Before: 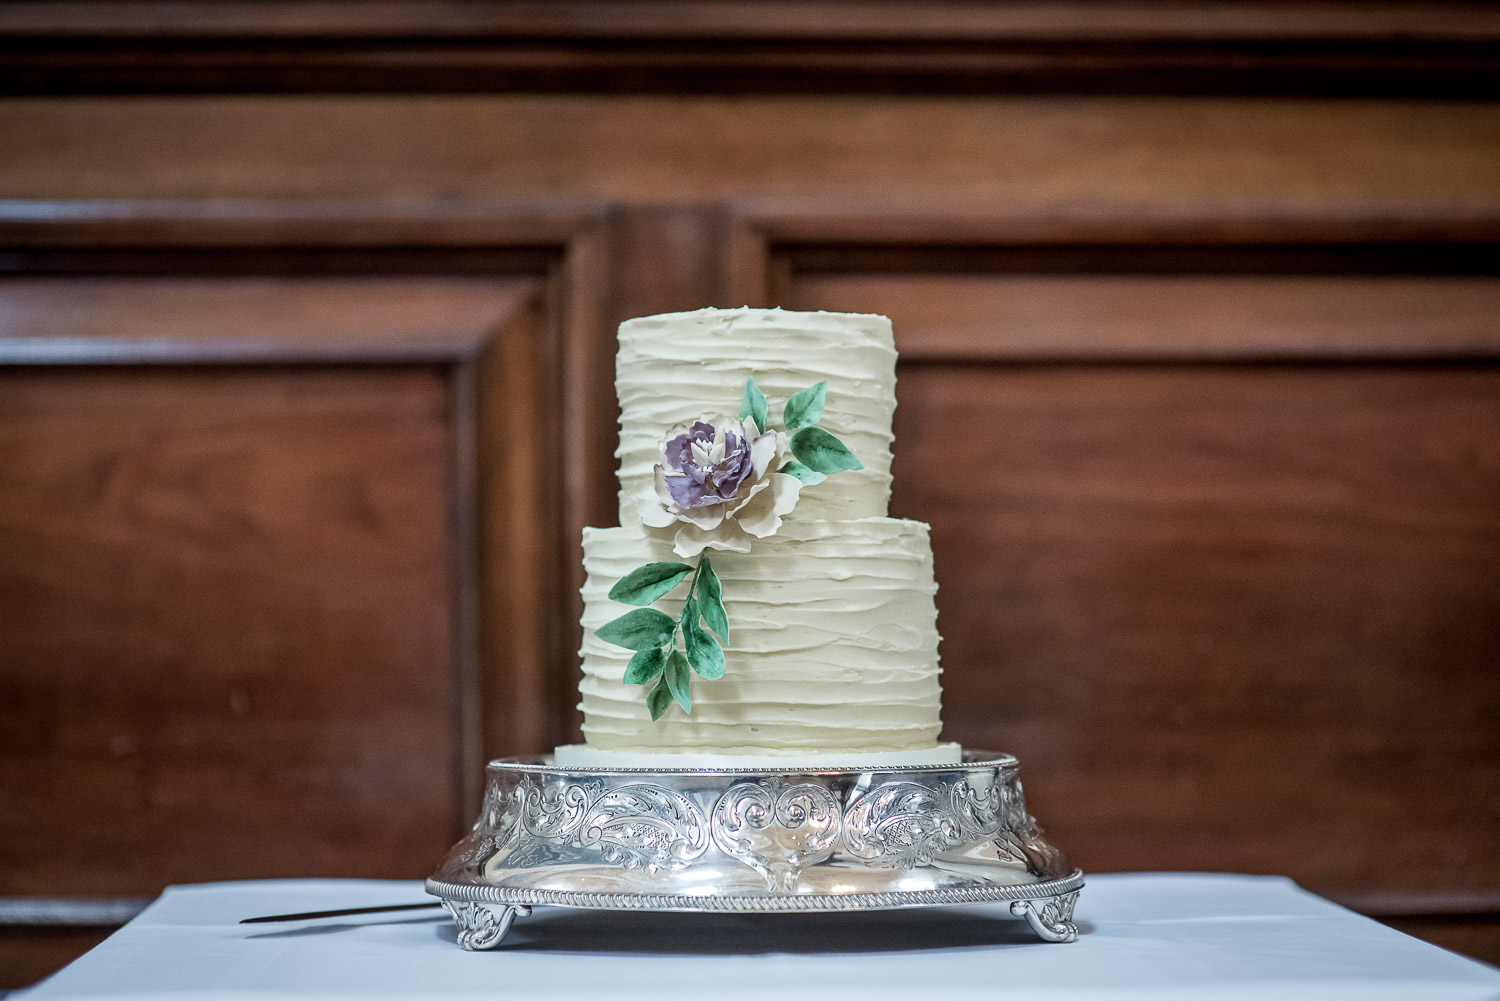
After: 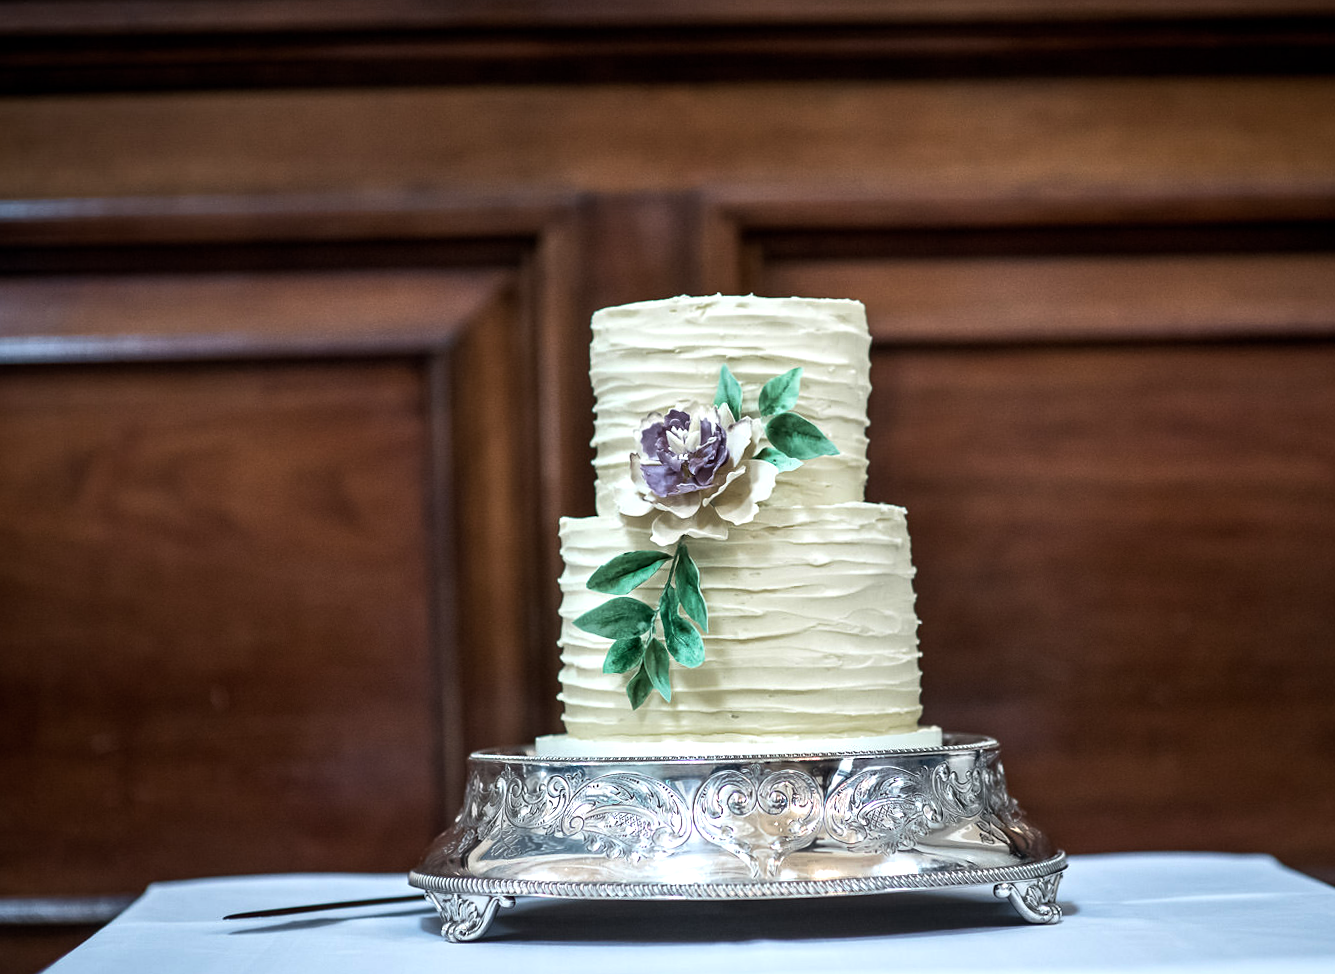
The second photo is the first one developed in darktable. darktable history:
crop and rotate: left 1.088%, right 8.807%
color balance rgb: perceptual brilliance grading › highlights 14.29%, perceptual brilliance grading › mid-tones -5.92%, perceptual brilliance grading › shadows -26.83%, global vibrance 31.18%
rotate and perspective: rotation -1°, crop left 0.011, crop right 0.989, crop top 0.025, crop bottom 0.975
